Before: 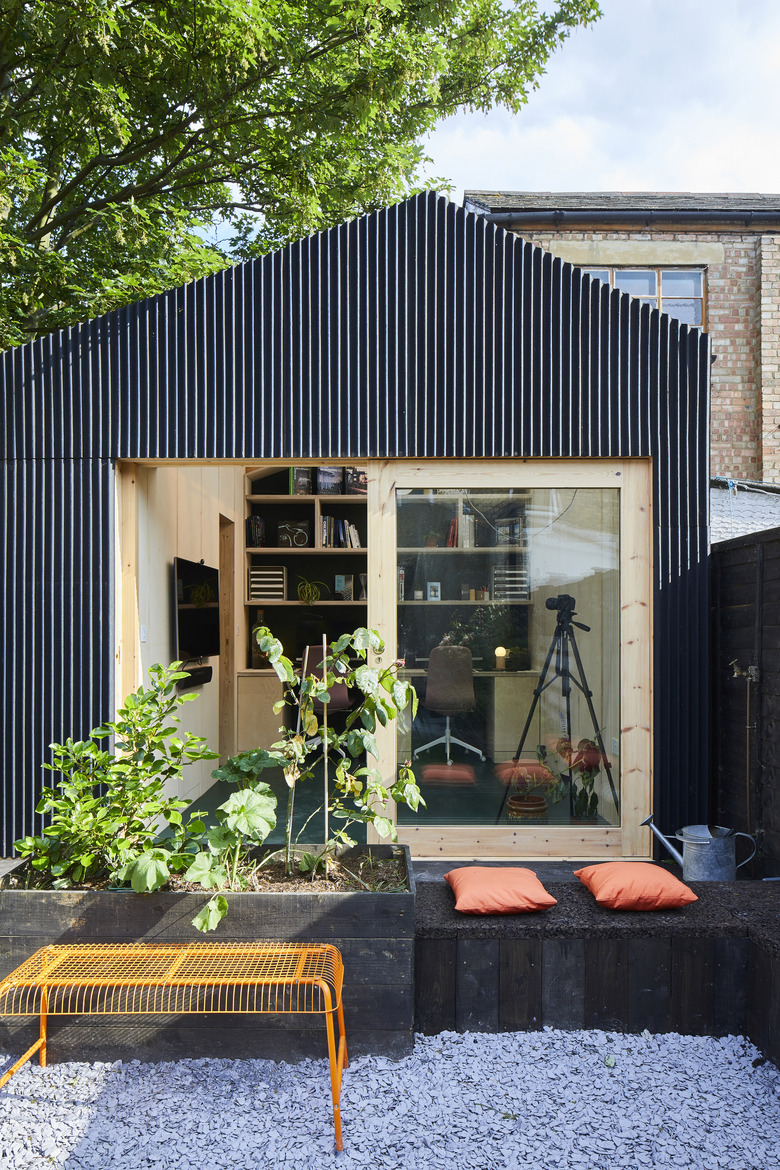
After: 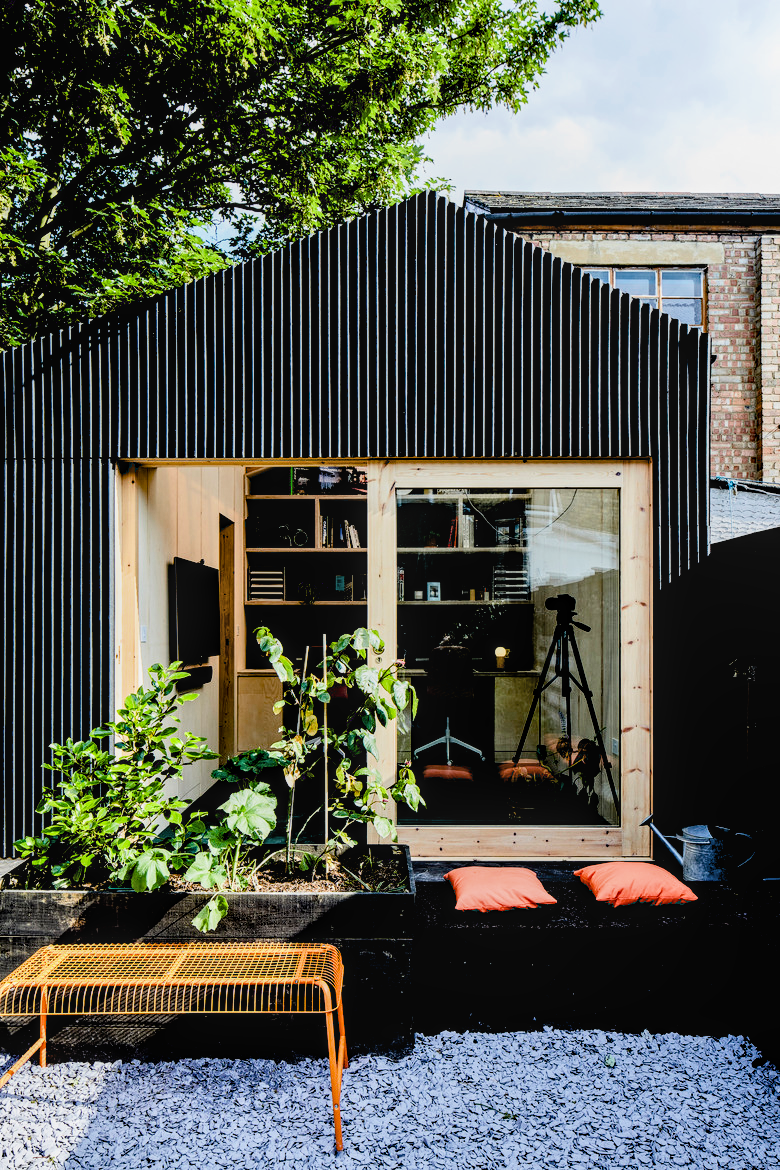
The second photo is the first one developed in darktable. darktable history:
exposure: black level correction 0.058, compensate highlight preservation false
local contrast: on, module defaults
filmic rgb: black relative exposure -5.3 EV, white relative exposure 2.88 EV, dynamic range scaling -37.09%, hardness 3.99, contrast 1.593, highlights saturation mix -1.39%
